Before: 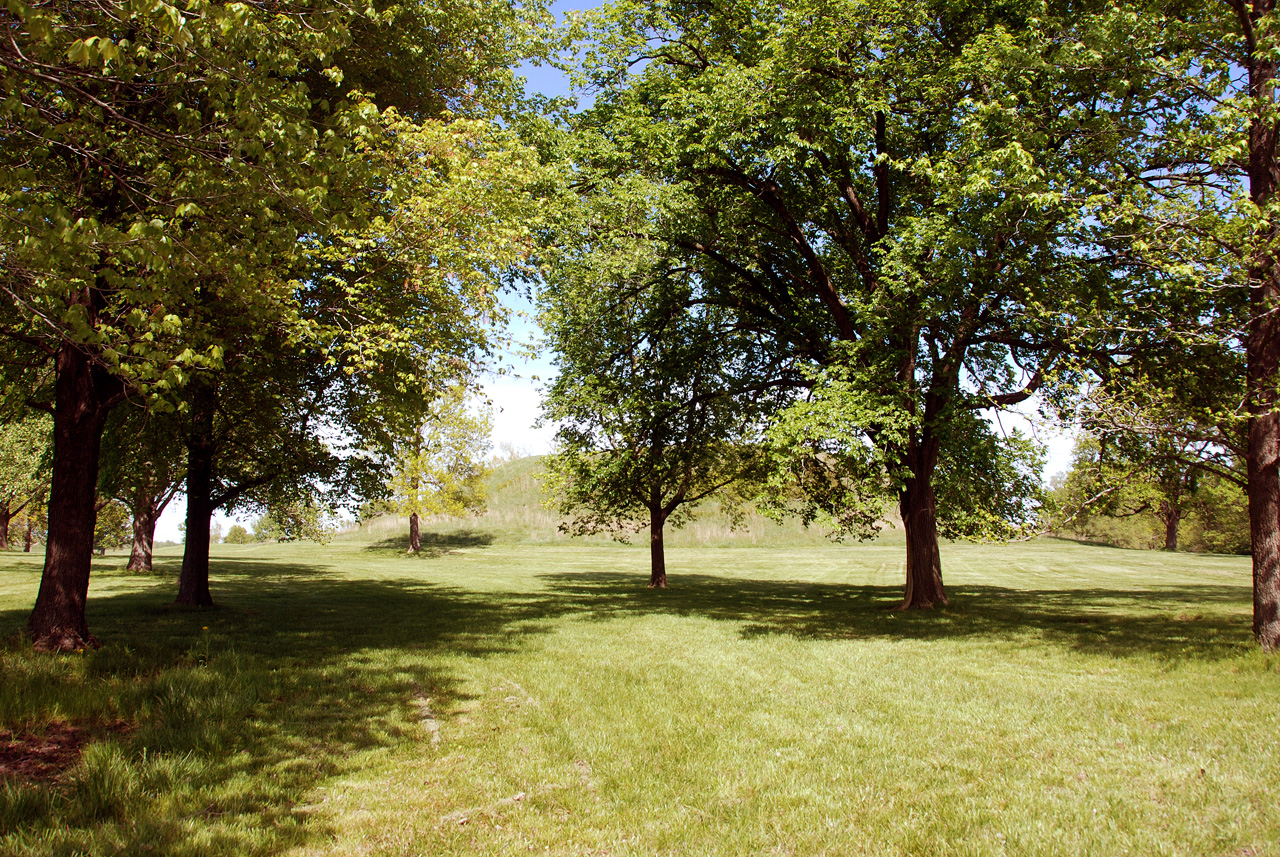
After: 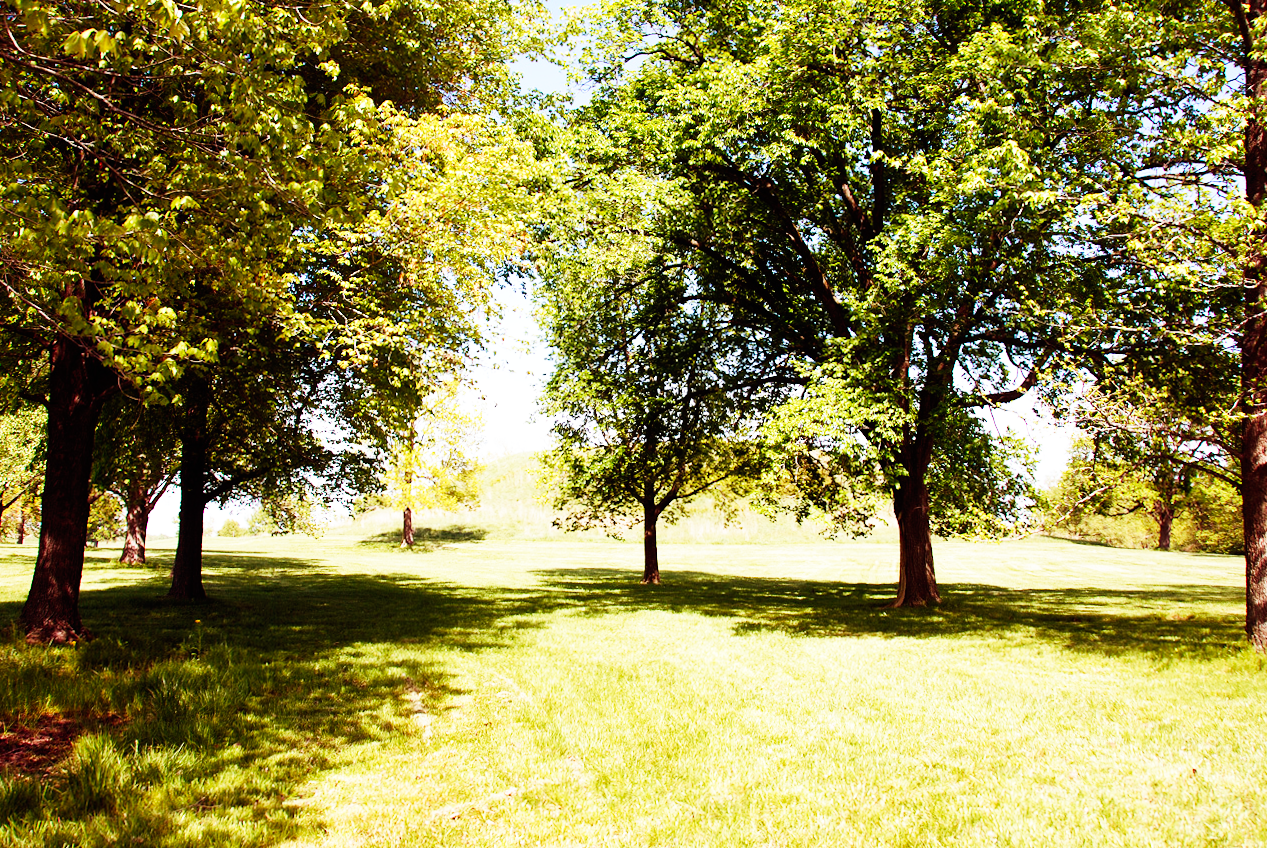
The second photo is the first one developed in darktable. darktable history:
base curve: curves: ch0 [(0, 0) (0.007, 0.004) (0.027, 0.03) (0.046, 0.07) (0.207, 0.54) (0.442, 0.872) (0.673, 0.972) (1, 1)], preserve colors none
crop and rotate: angle -0.38°
